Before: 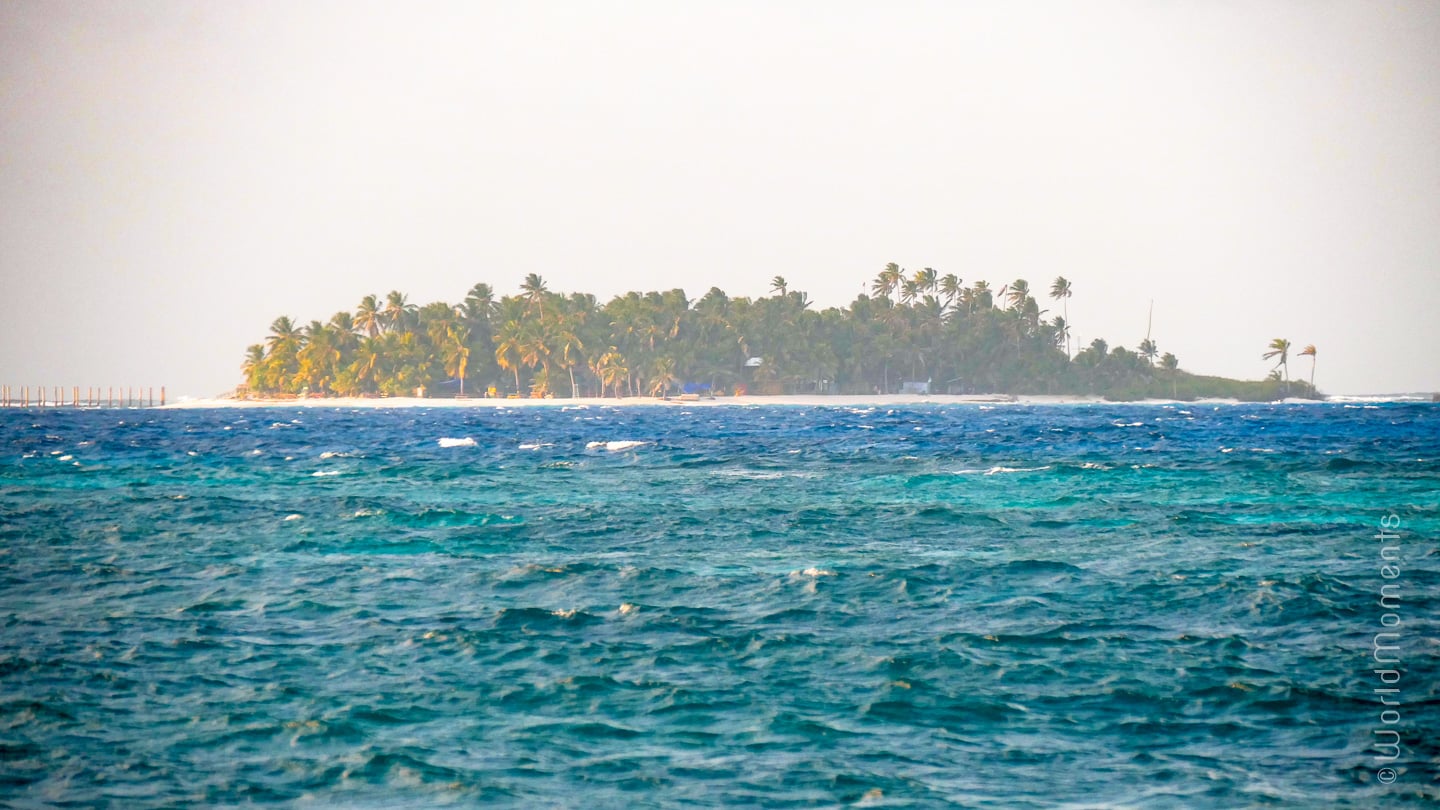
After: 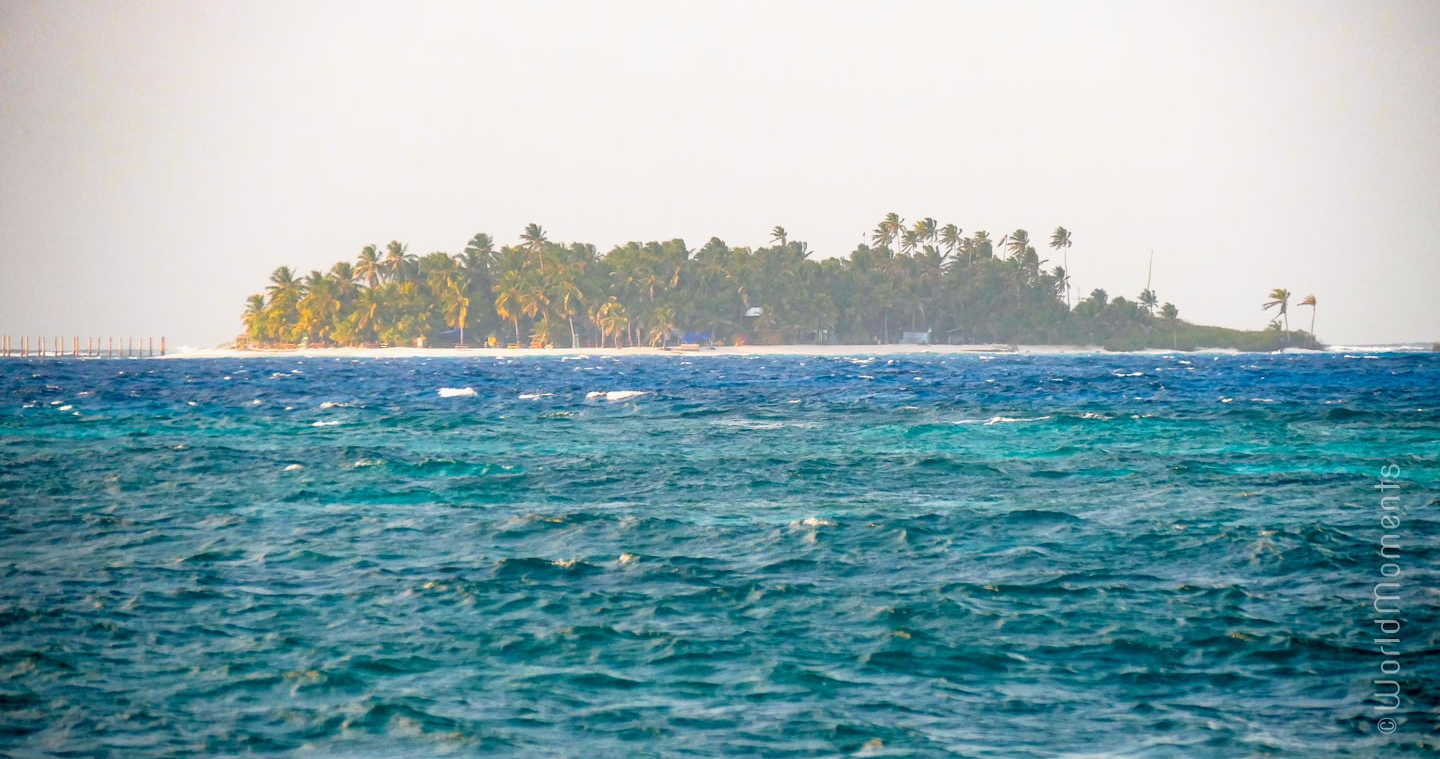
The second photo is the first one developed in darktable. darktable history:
exposure: exposure -0.041 EV, compensate highlight preservation false
crop and rotate: top 6.25%
